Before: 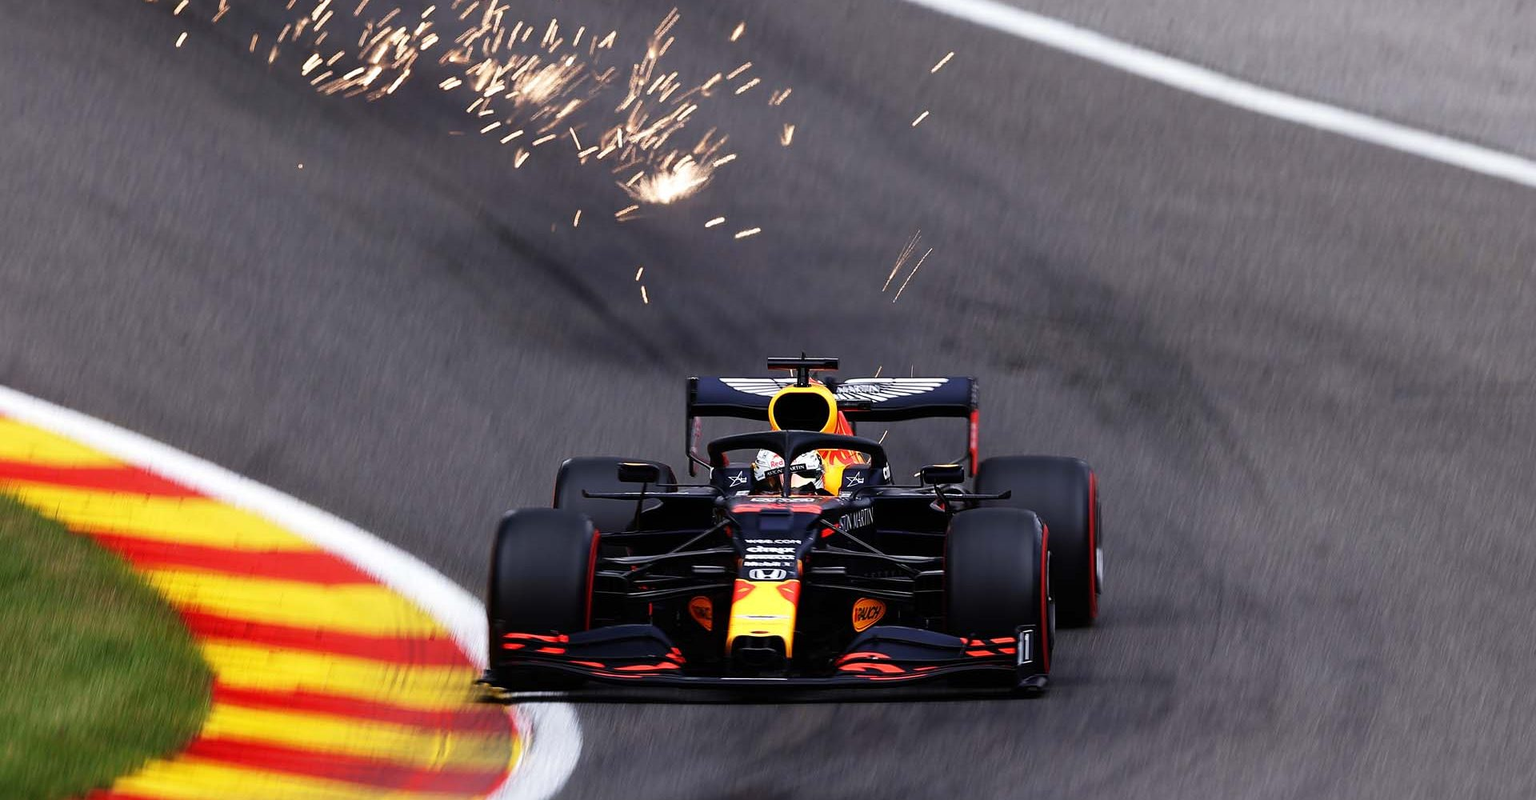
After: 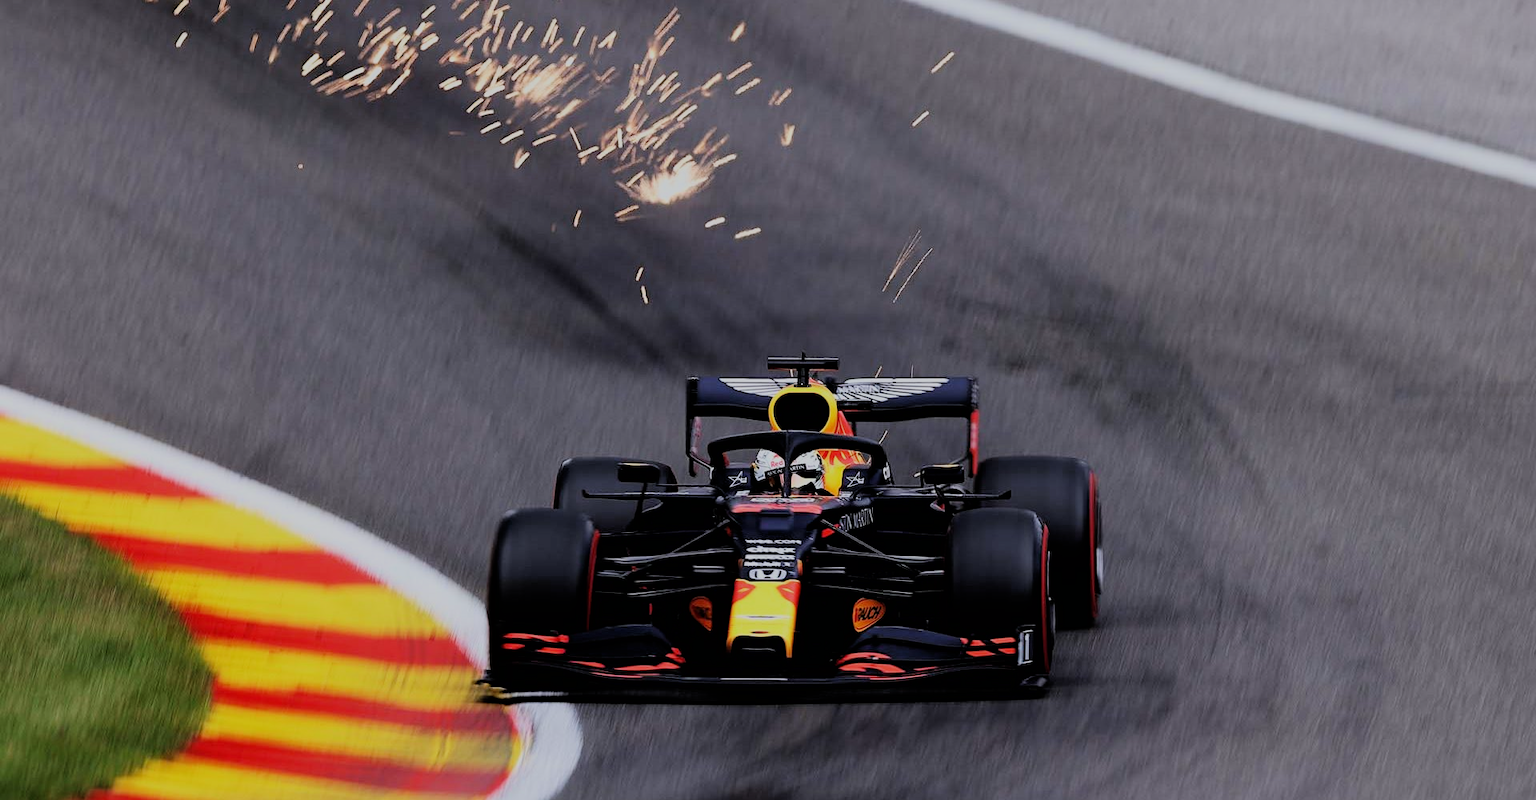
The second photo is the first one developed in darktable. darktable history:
white balance: red 0.988, blue 1.017
filmic rgb: black relative exposure -6.15 EV, white relative exposure 6.96 EV, hardness 2.23, color science v6 (2022)
